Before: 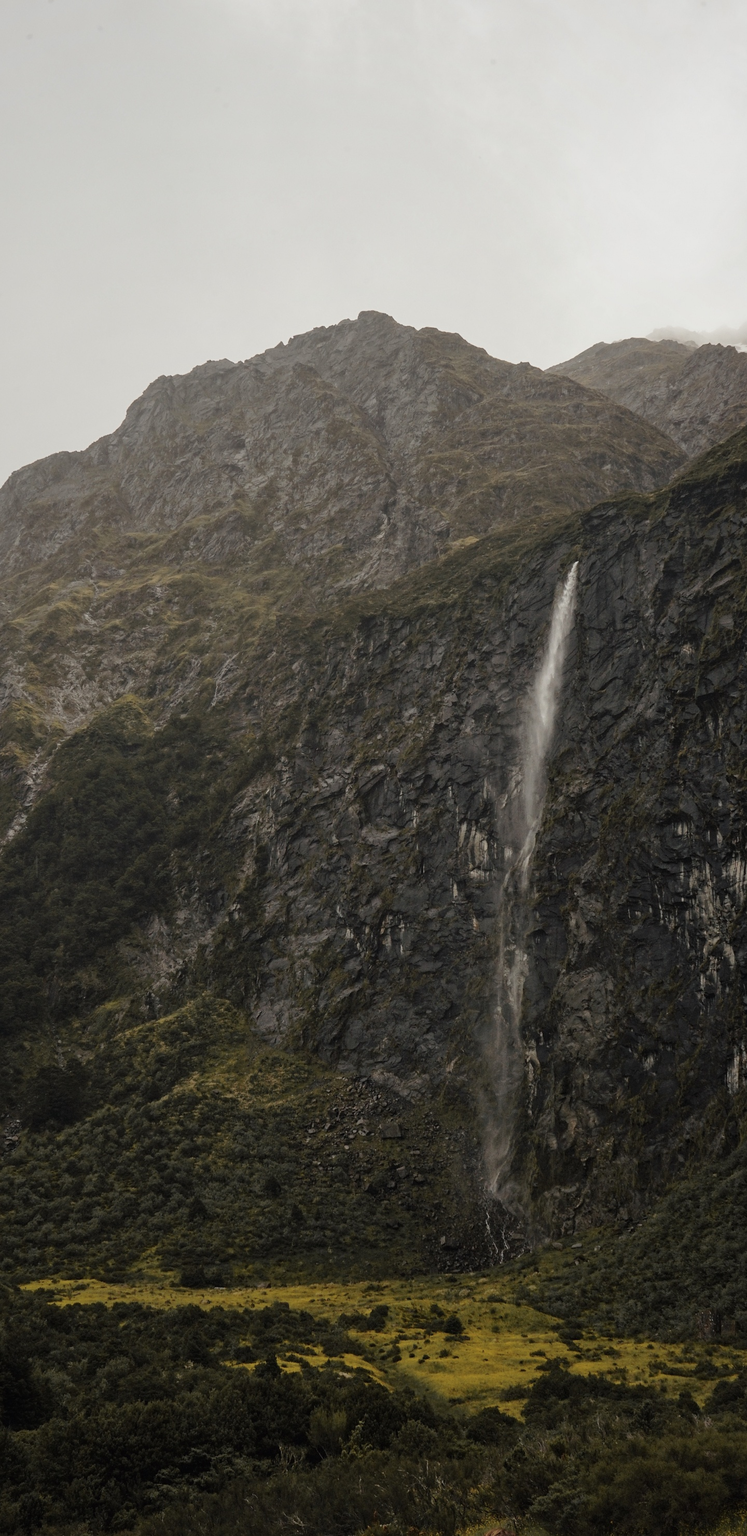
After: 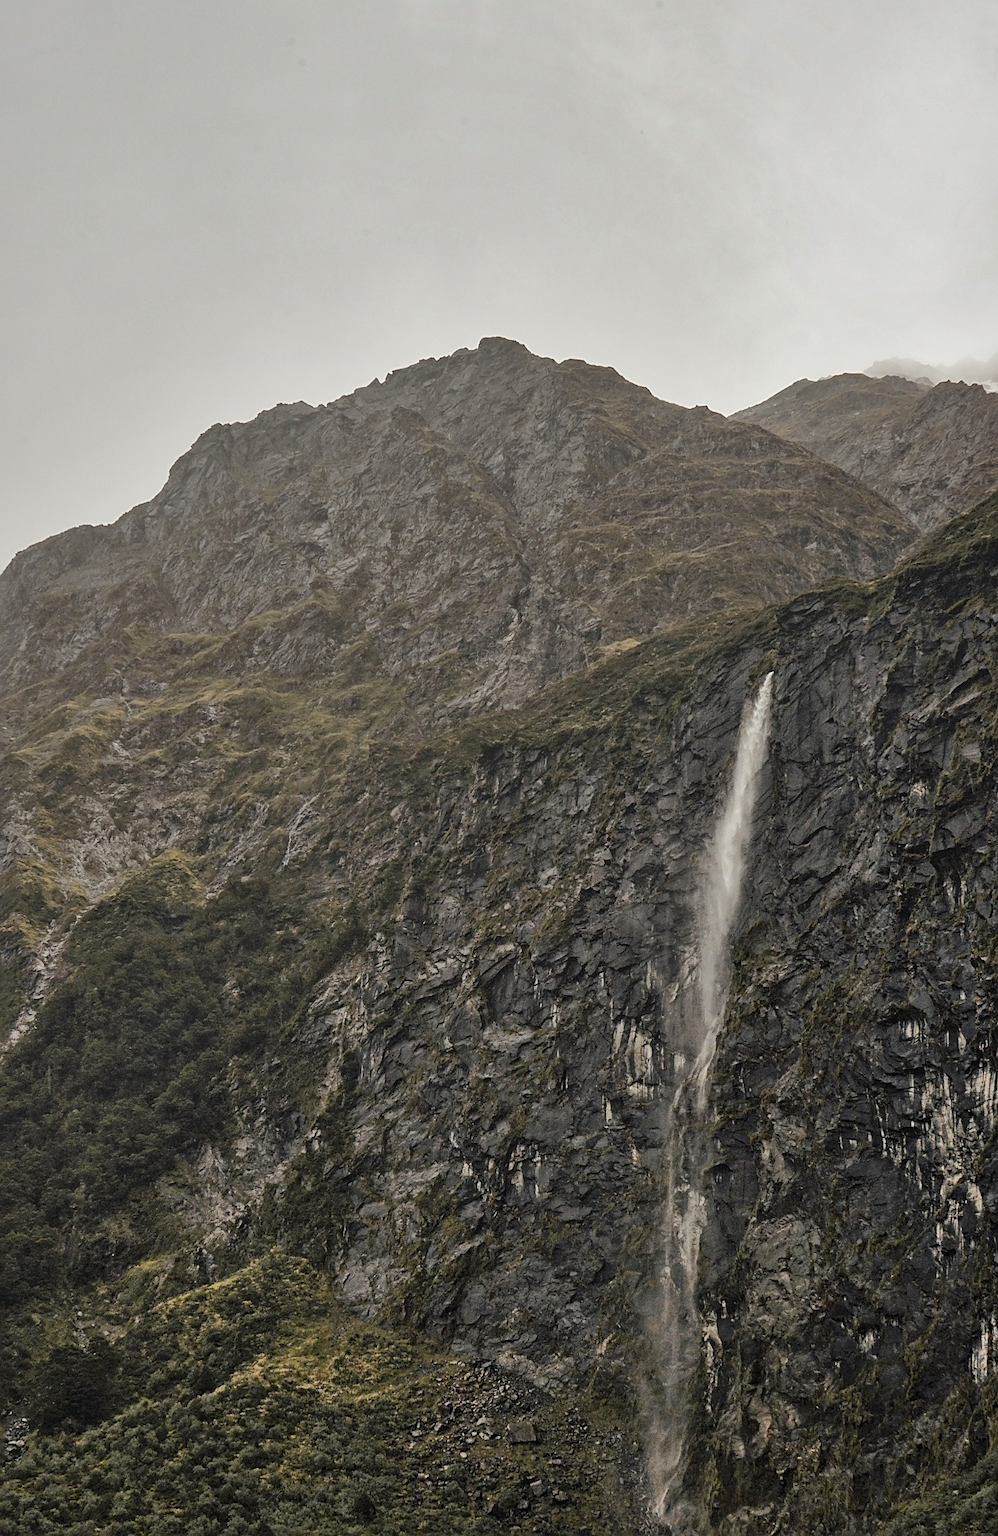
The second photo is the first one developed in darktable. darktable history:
sharpen: on, module defaults
local contrast: mode bilateral grid, contrast 20, coarseness 49, detail 119%, midtone range 0.2
crop: top 3.847%, bottom 21.31%
shadows and highlights: soften with gaussian
